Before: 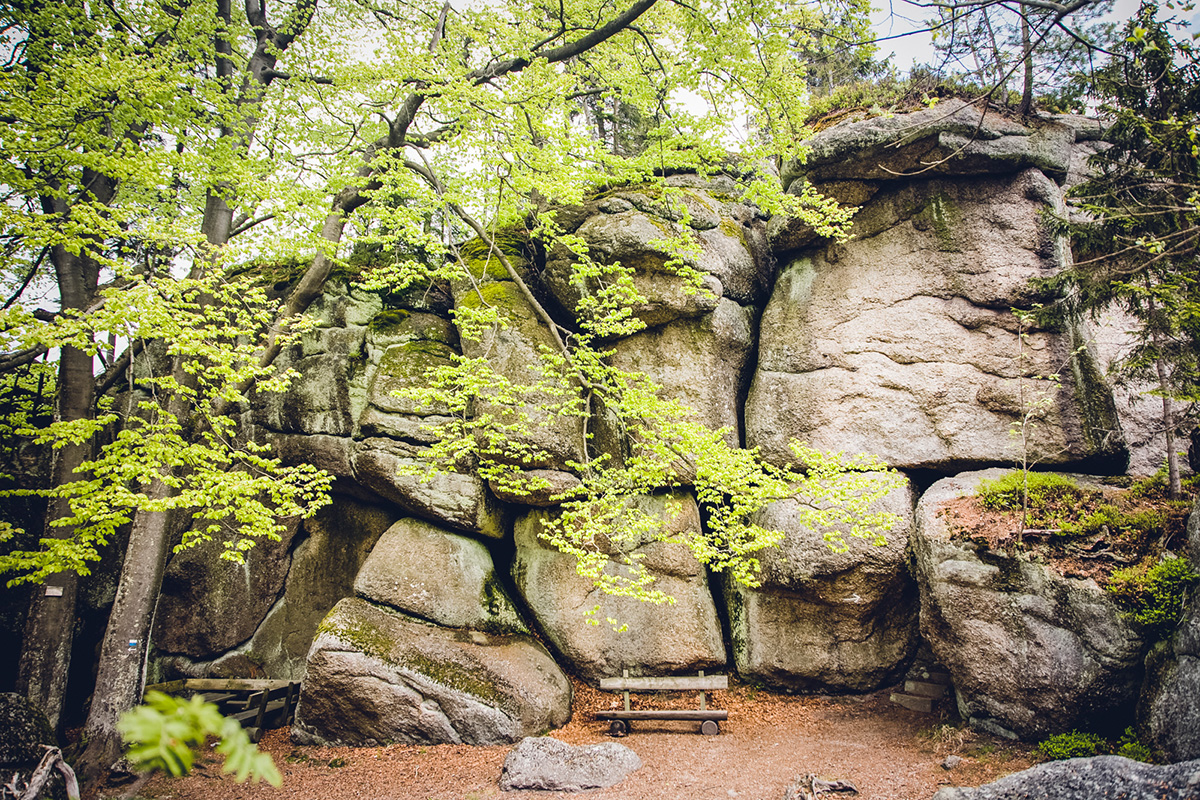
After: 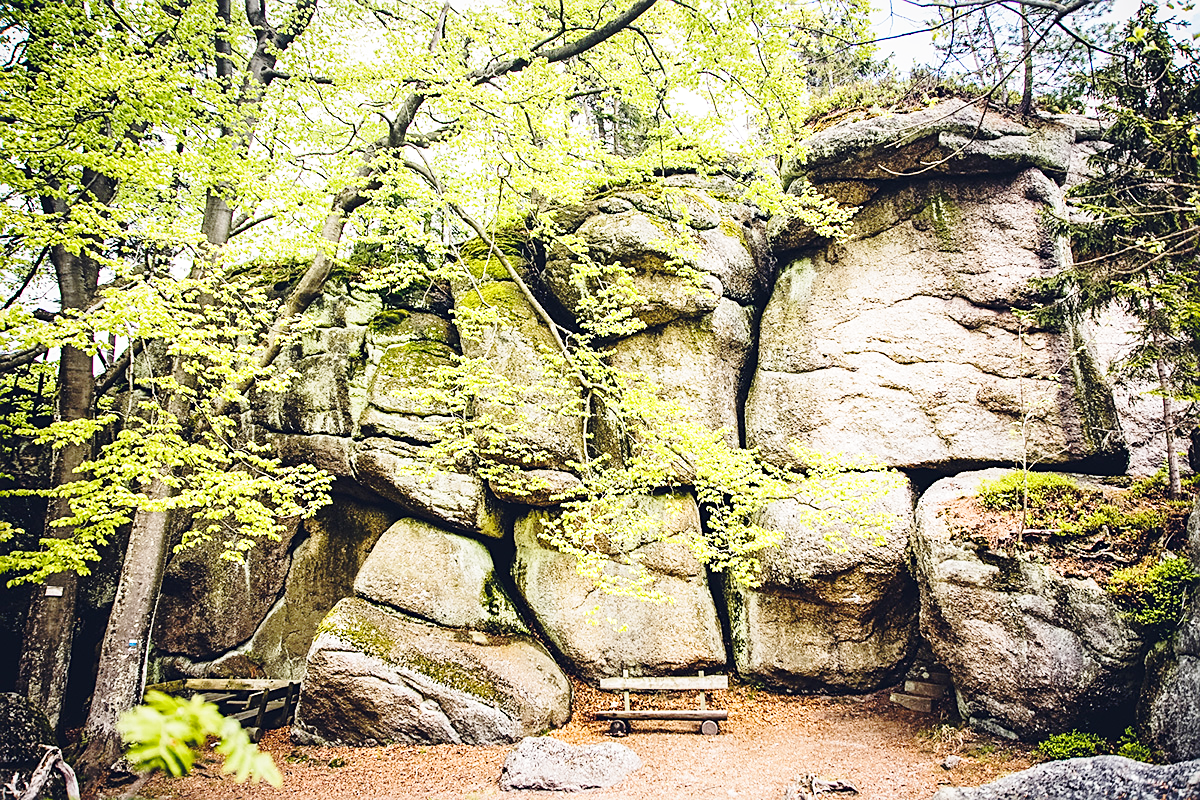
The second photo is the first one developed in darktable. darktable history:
base curve: curves: ch0 [(0, 0) (0.032, 0.037) (0.105, 0.228) (0.435, 0.76) (0.856, 0.983) (1, 1)], preserve colors none
local contrast: mode bilateral grid, contrast 20, coarseness 50, detail 102%, midtone range 0.2
color balance rgb: linear chroma grading › global chroma 1.5%, linear chroma grading › mid-tones -1%, perceptual saturation grading › global saturation -3%, perceptual saturation grading › shadows -2%
sharpen: on, module defaults
